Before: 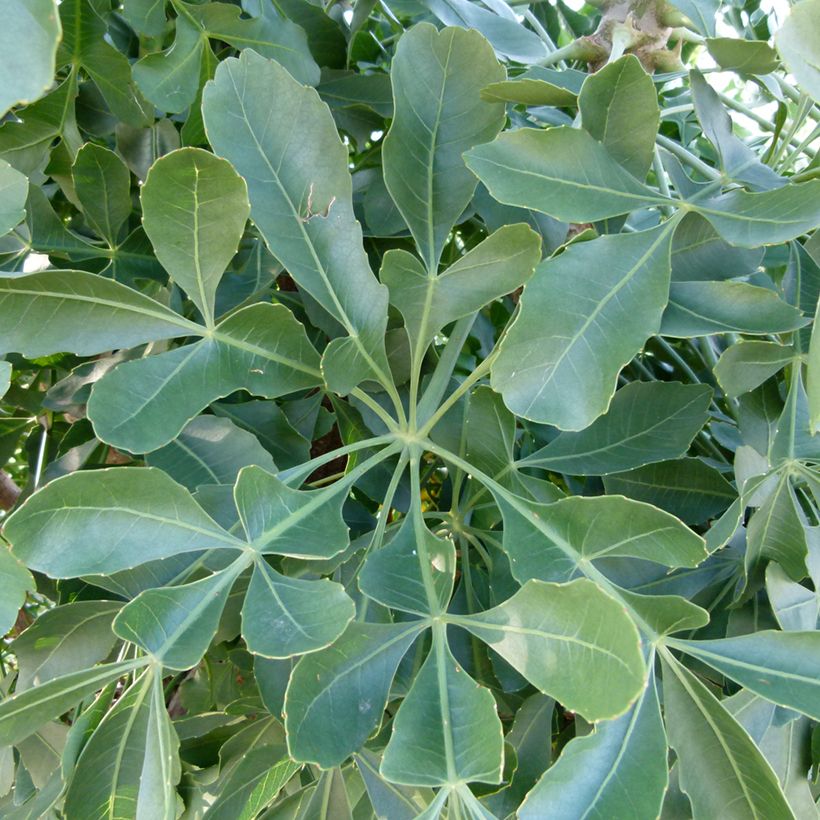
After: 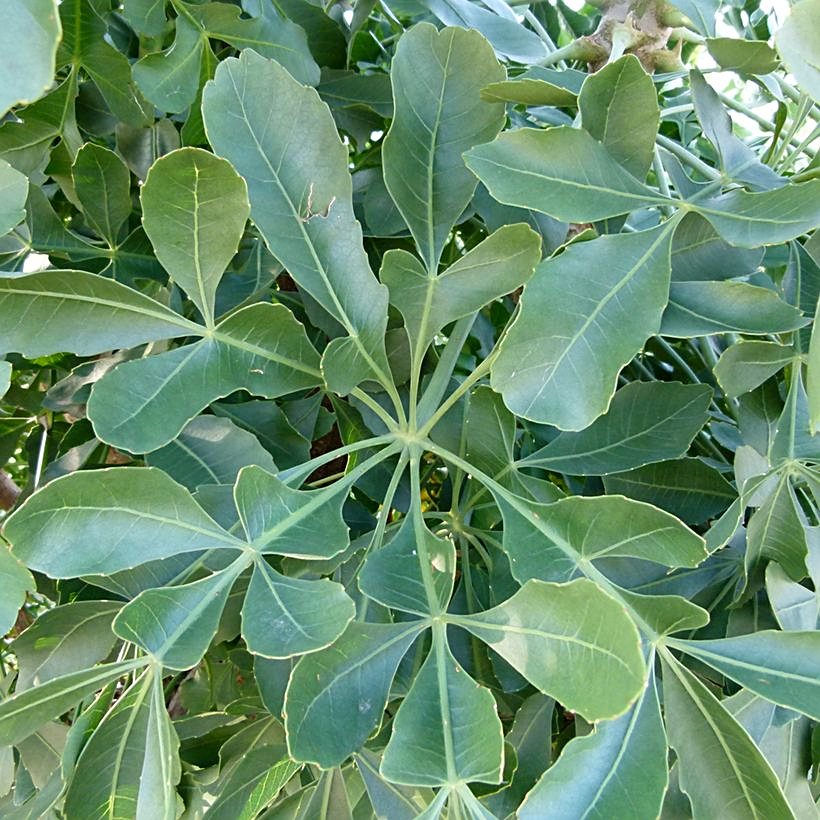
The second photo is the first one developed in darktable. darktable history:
contrast brightness saturation: contrast 0.096, brightness 0.028, saturation 0.087
sharpen: on, module defaults
